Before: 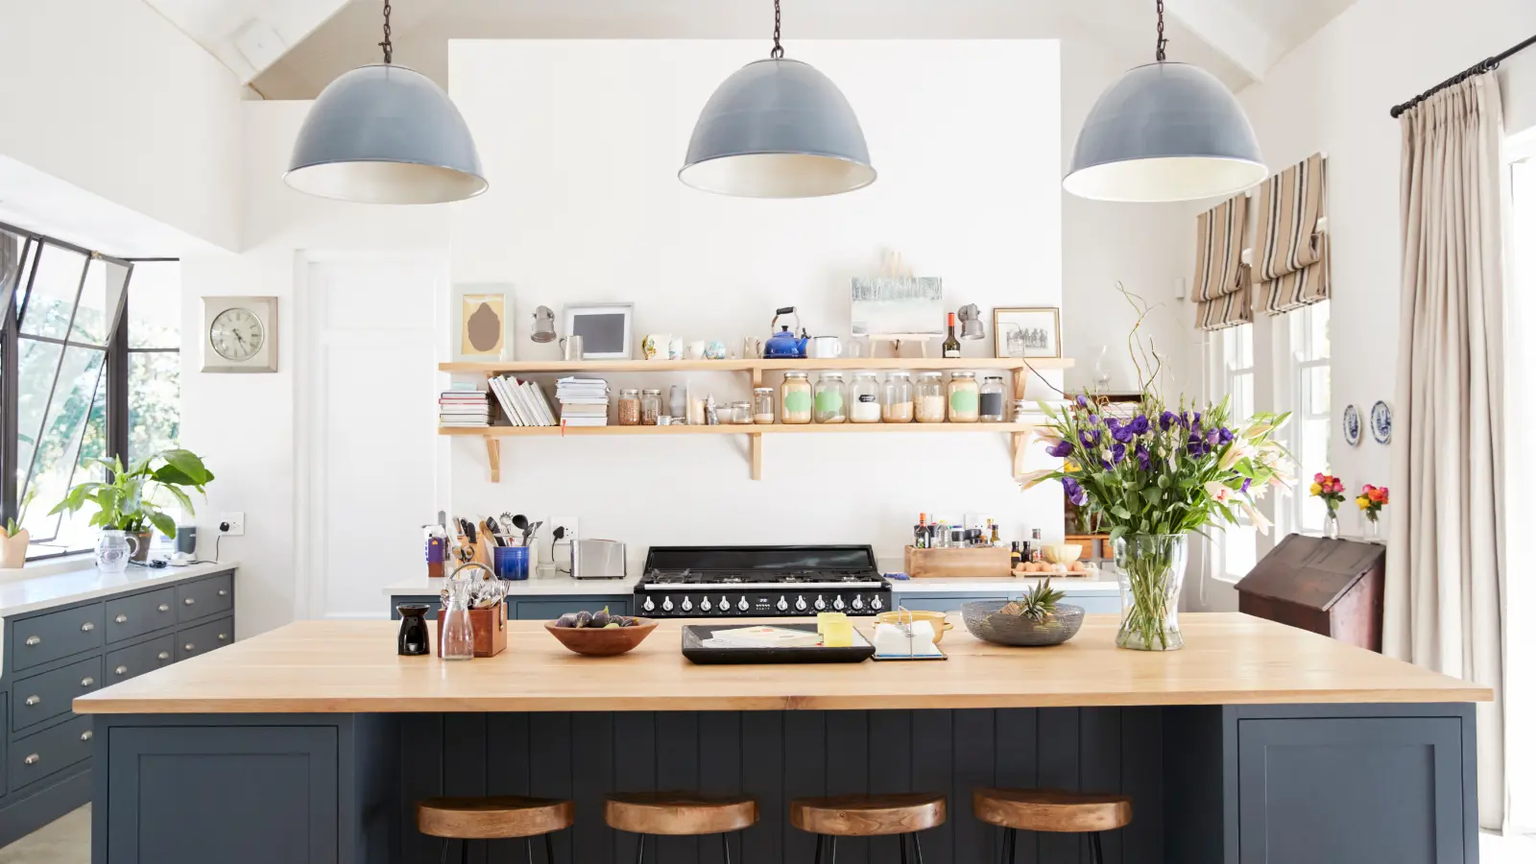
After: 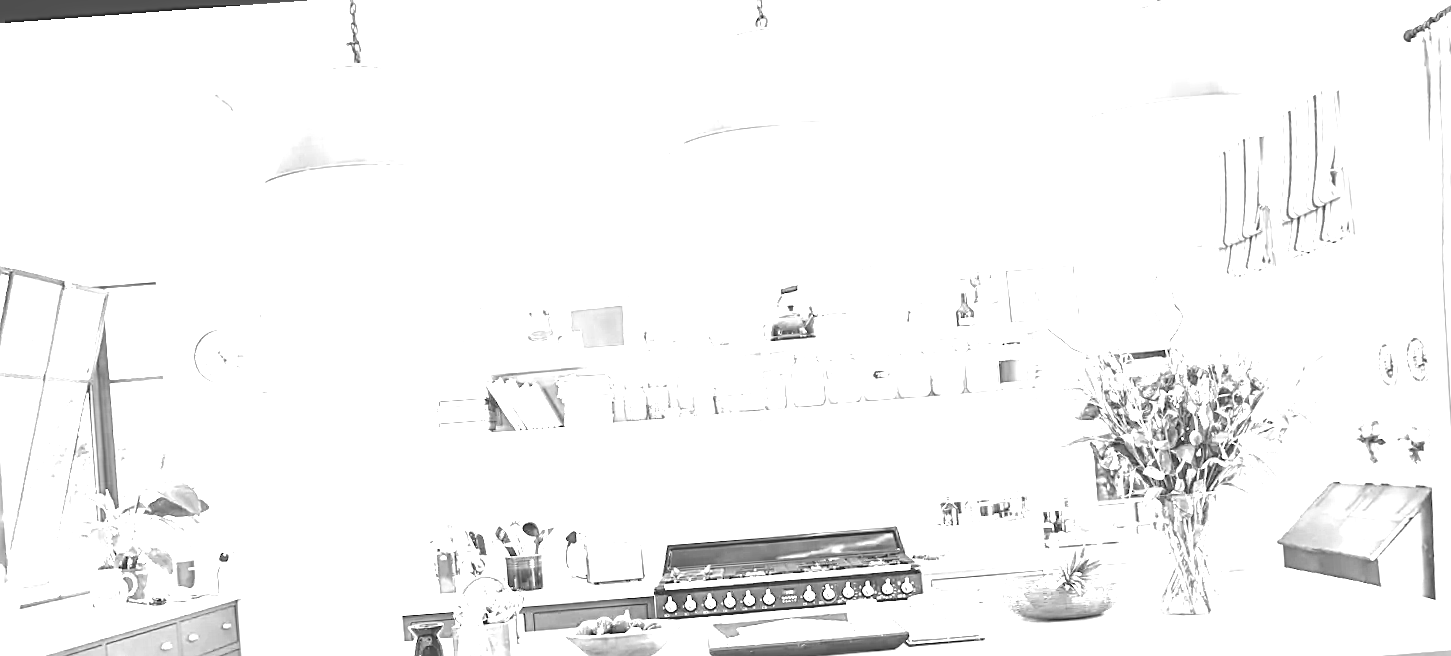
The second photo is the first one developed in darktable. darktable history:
local contrast: on, module defaults
rotate and perspective: rotation -4.25°, automatic cropping off
exposure: black level correction -0.015, exposure -0.5 EV, compensate highlight preservation false
crop: left 3.015%, top 8.969%, right 9.647%, bottom 26.457%
monochrome: on, module defaults
white balance: red 4.26, blue 1.802
sharpen: on, module defaults
